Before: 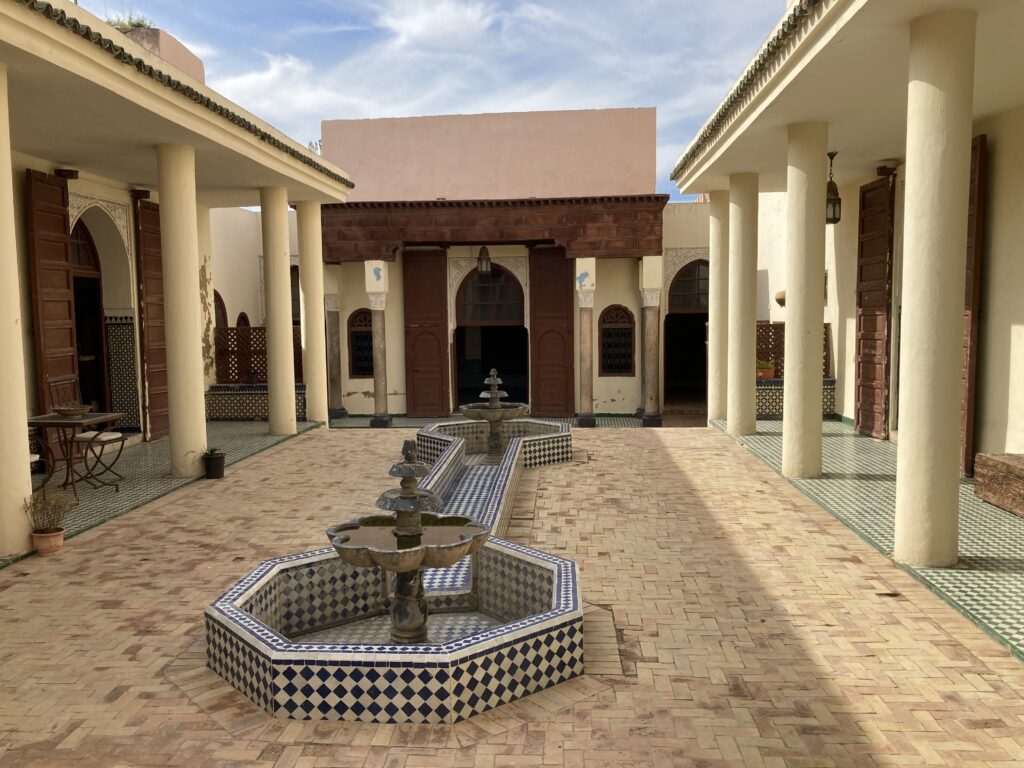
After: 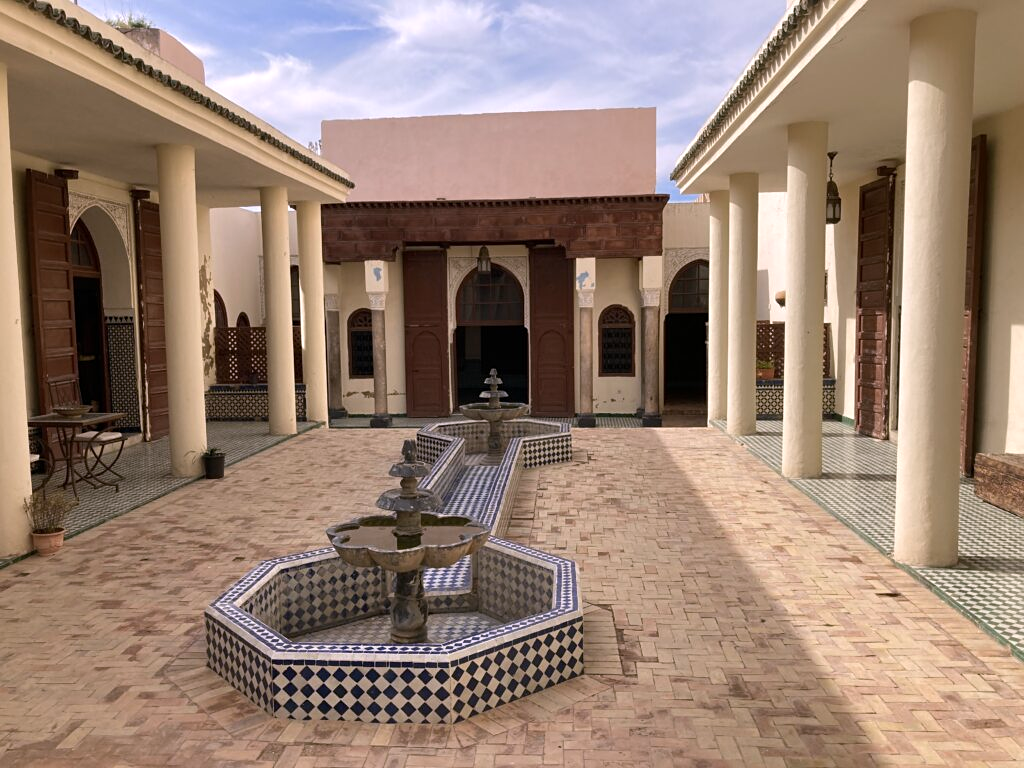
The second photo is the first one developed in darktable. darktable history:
sharpen: amount 0.2
white balance: red 1.05, blue 1.072
